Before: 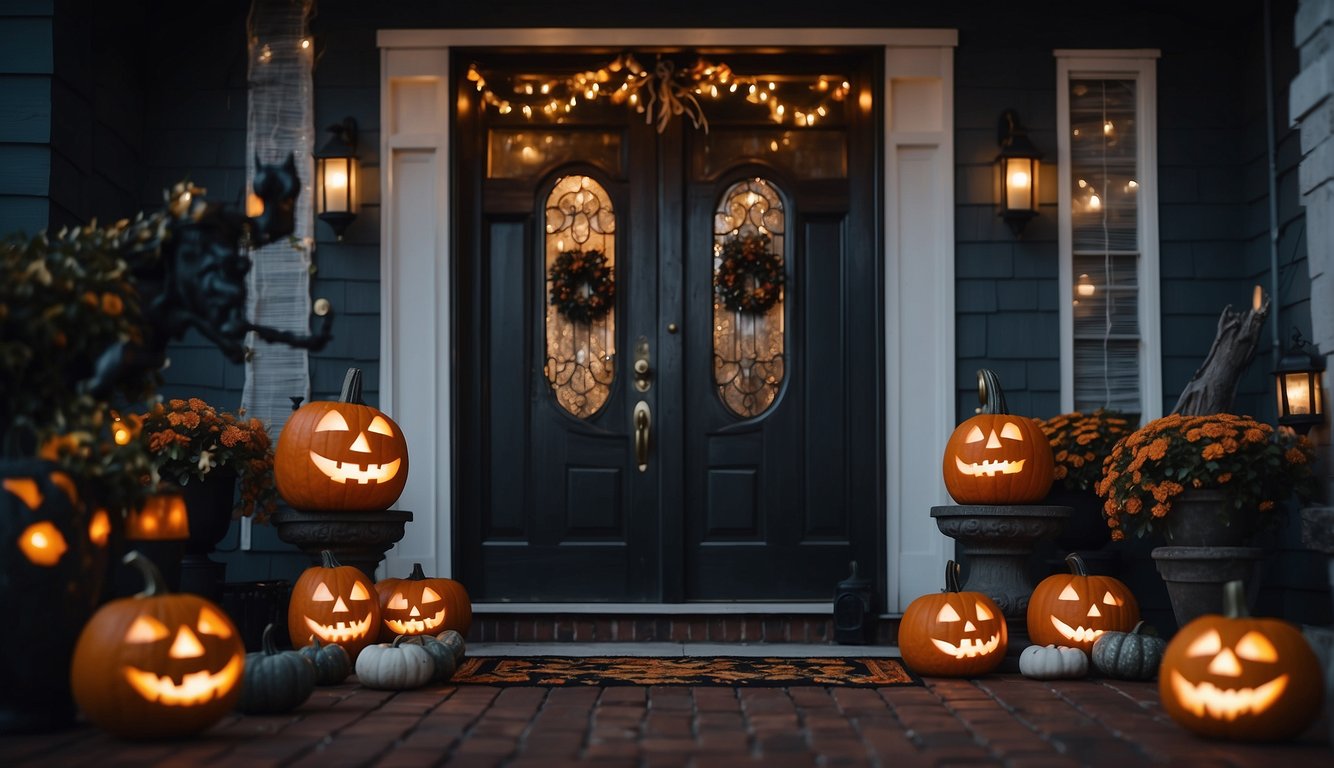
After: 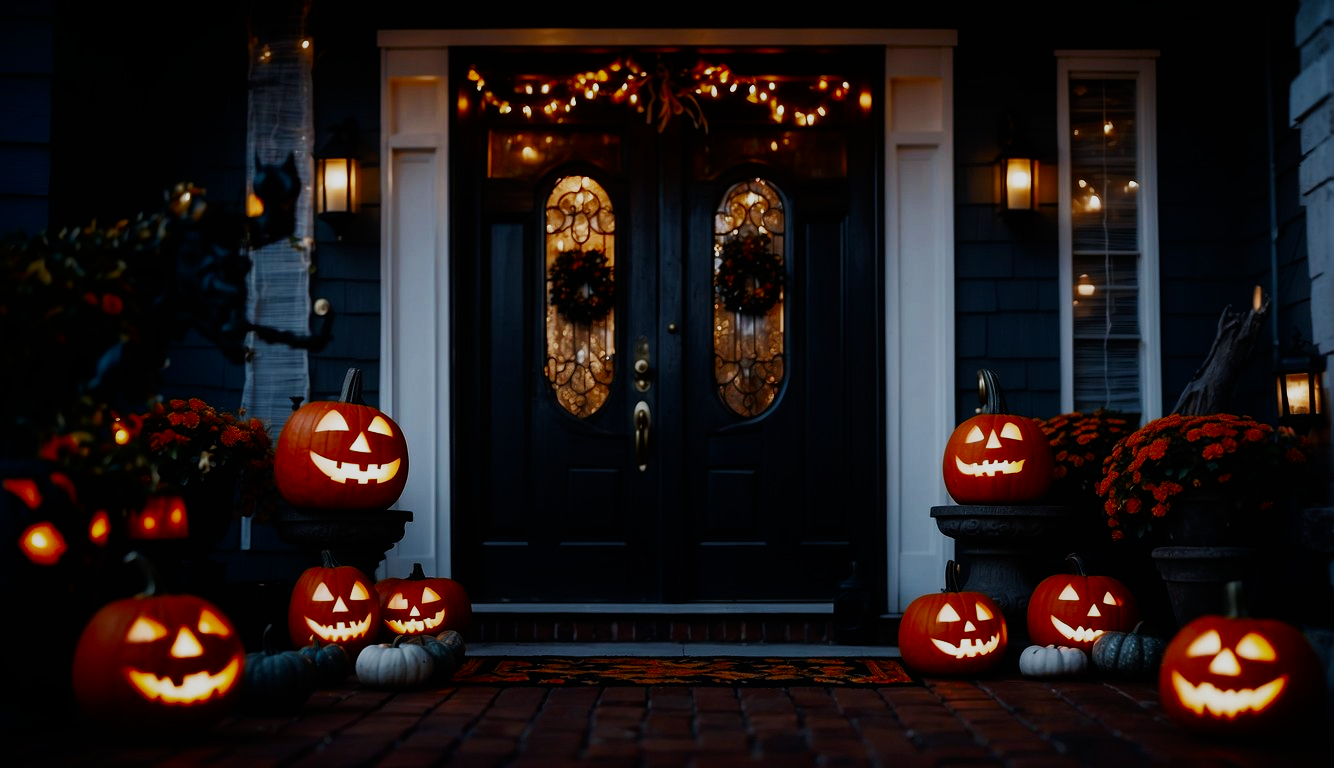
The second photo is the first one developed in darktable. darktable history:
sigmoid: contrast 1.81, skew -0.21, preserve hue 0%, red attenuation 0.1, red rotation 0.035, green attenuation 0.1, green rotation -0.017, blue attenuation 0.15, blue rotation -0.052, base primaries Rec2020
shadows and highlights: shadows -40.15, highlights 62.88, soften with gaussian
white balance: red 0.967, blue 1.049
